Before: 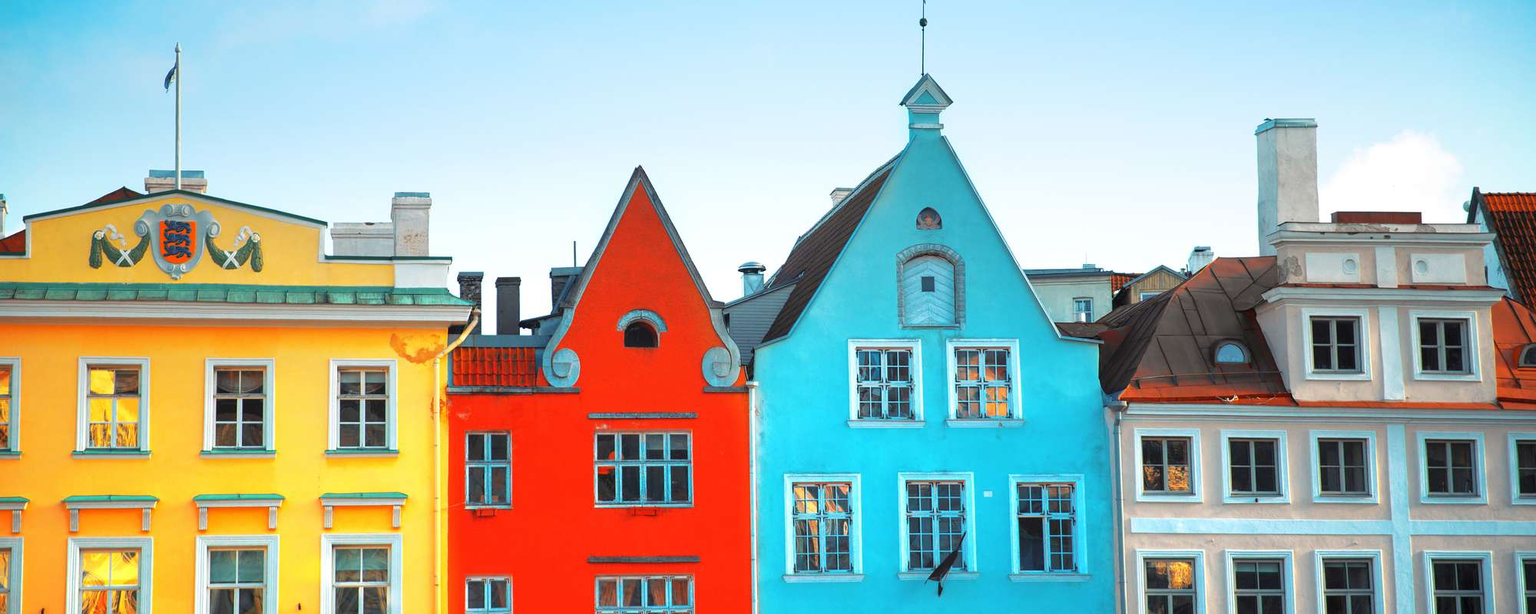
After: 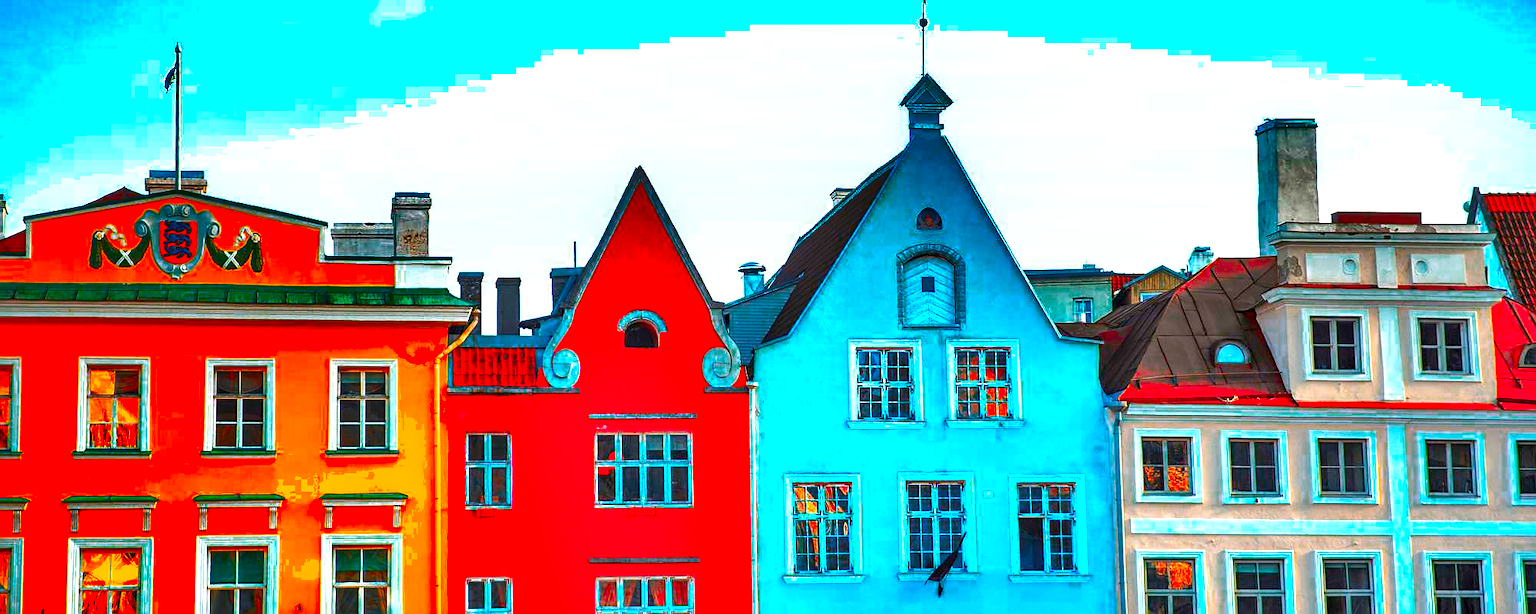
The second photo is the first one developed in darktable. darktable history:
color balance rgb: perceptual saturation grading › global saturation 25%, perceptual brilliance grading › mid-tones 10%, perceptual brilliance grading › shadows 15%, global vibrance 20%
exposure: exposure 0.376 EV, compensate highlight preservation false
sharpen: radius 1.559, amount 0.373, threshold 1.271
local contrast: detail 130%
haze removal: adaptive false
shadows and highlights: shadows 24.5, highlights -78.15, soften with gaussian
color zones: curves: ch0 [(0.473, 0.374) (0.742, 0.784)]; ch1 [(0.354, 0.737) (0.742, 0.705)]; ch2 [(0.318, 0.421) (0.758, 0.532)]
